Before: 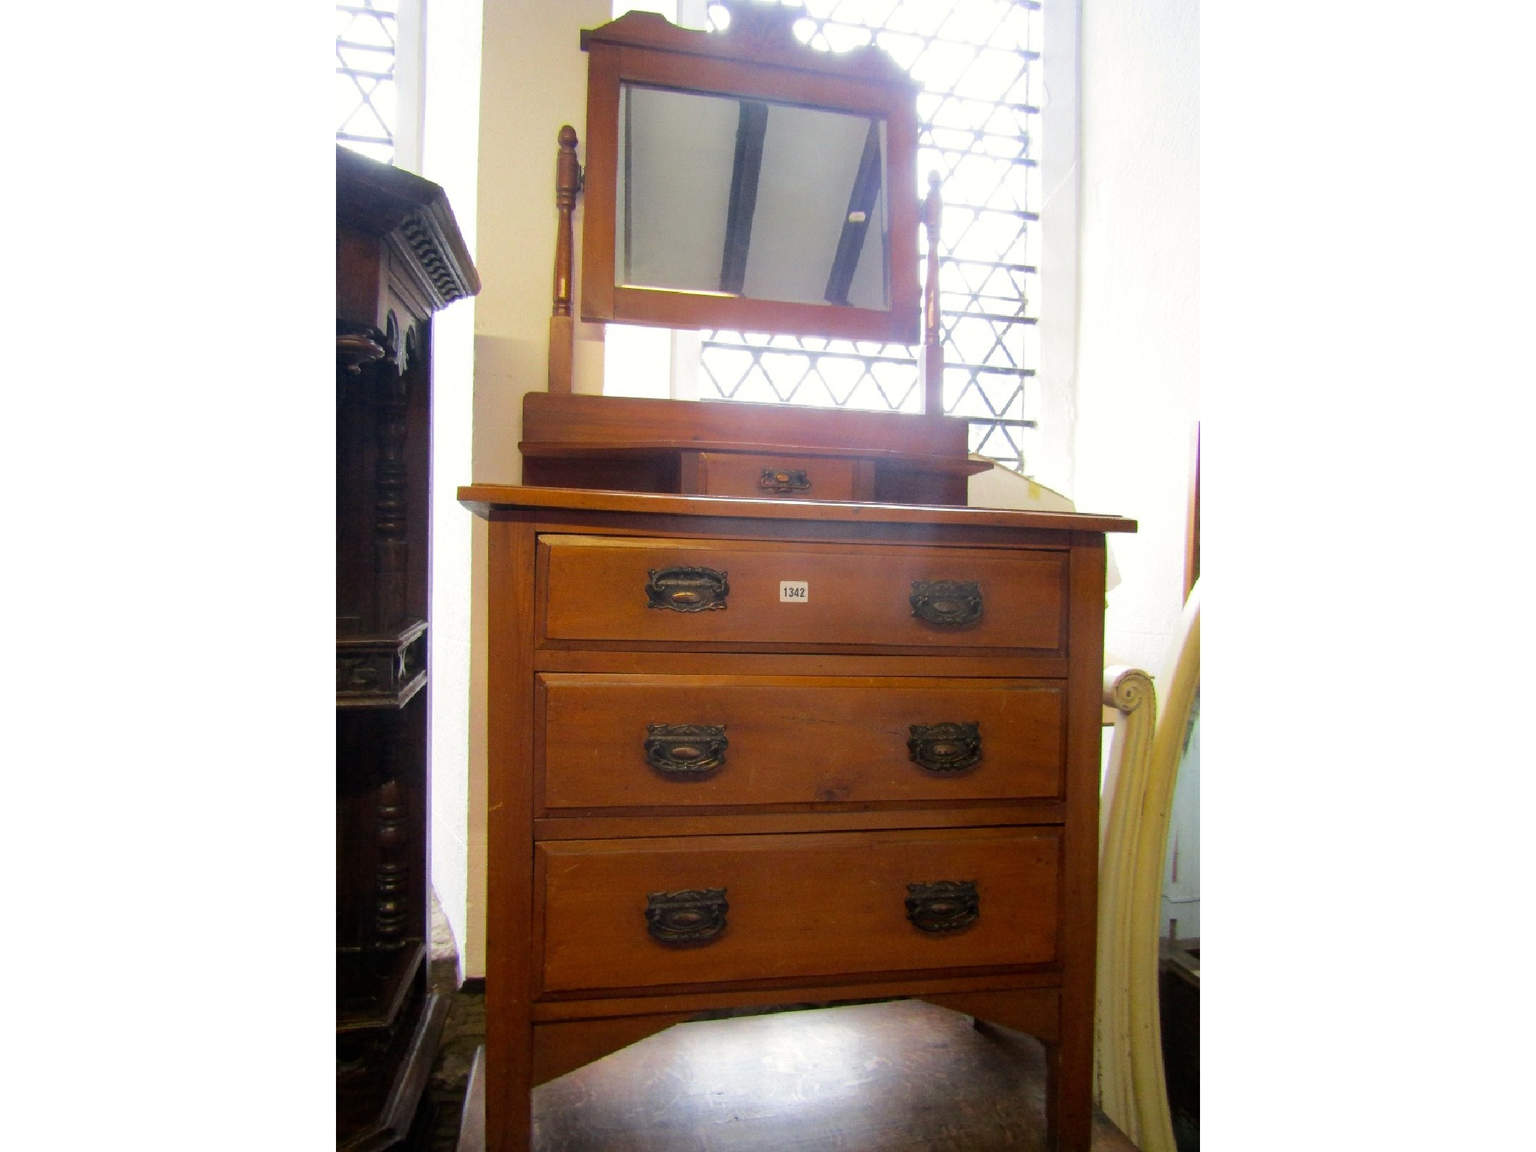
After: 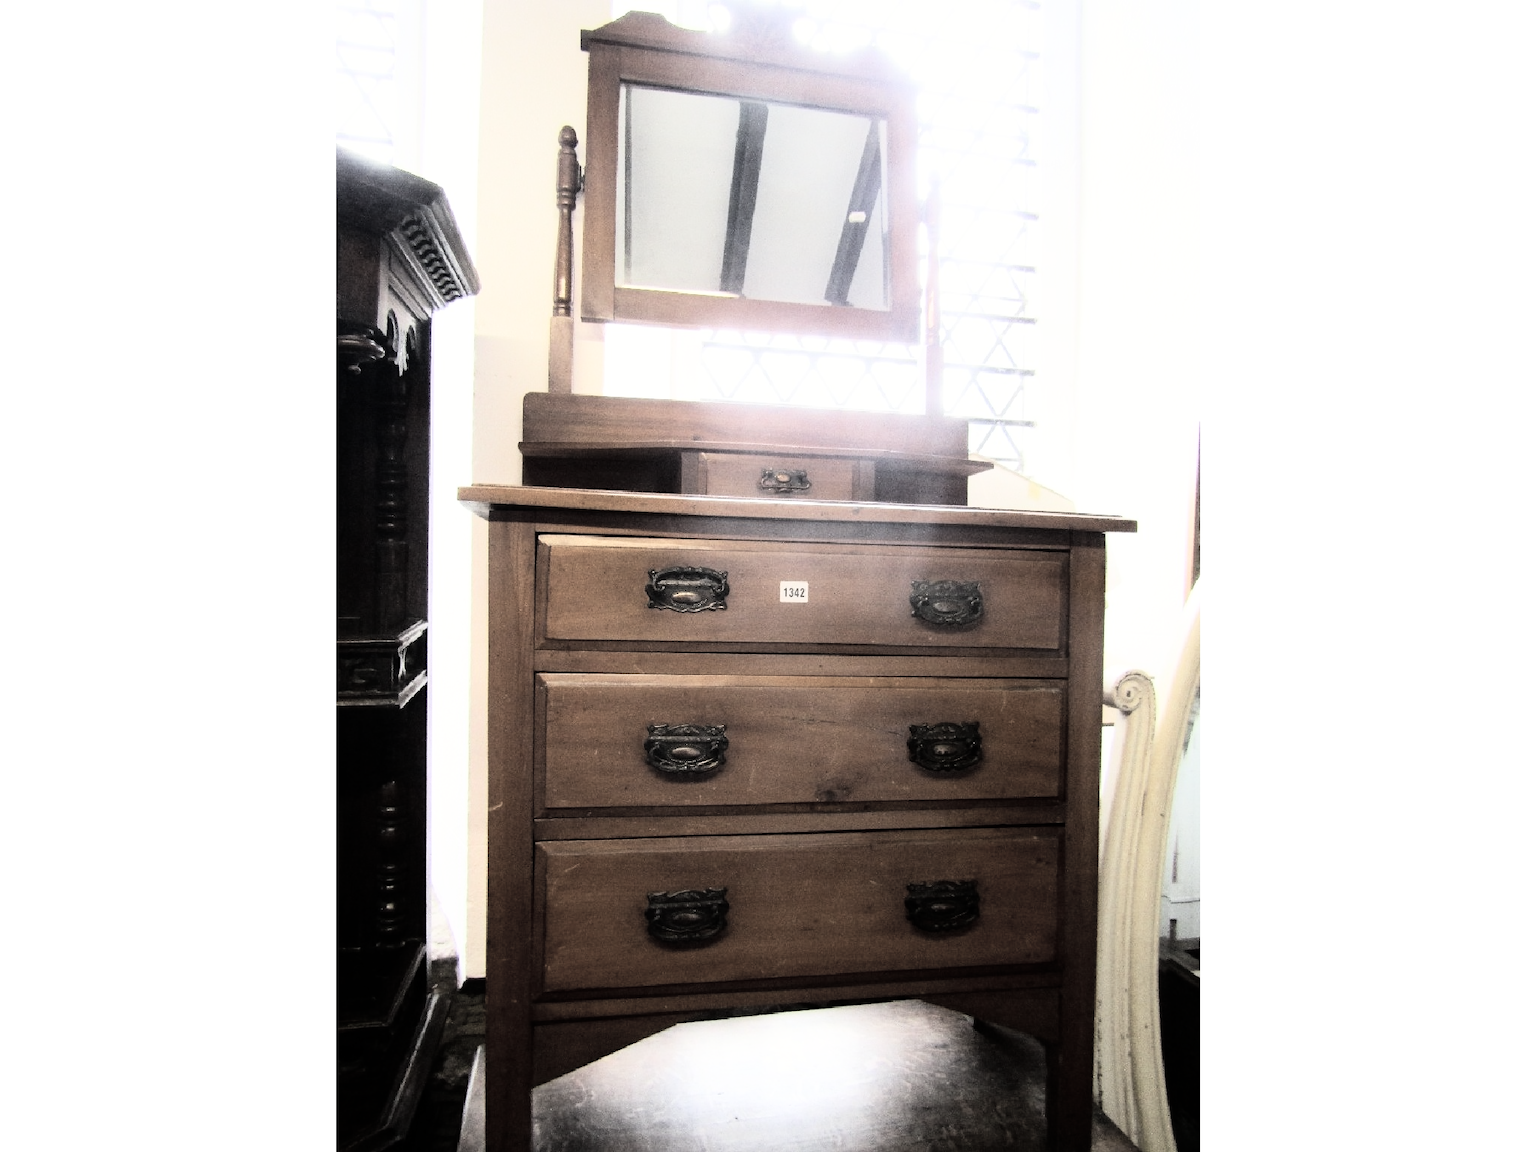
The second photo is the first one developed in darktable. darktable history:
color zones: curves: ch1 [(0, 0.153) (0.143, 0.15) (0.286, 0.151) (0.429, 0.152) (0.571, 0.152) (0.714, 0.151) (0.857, 0.151) (1, 0.153)]
rgb curve: curves: ch0 [(0, 0) (0.21, 0.15) (0.24, 0.21) (0.5, 0.75) (0.75, 0.96) (0.89, 0.99) (1, 1)]; ch1 [(0, 0.02) (0.21, 0.13) (0.25, 0.2) (0.5, 0.67) (0.75, 0.9) (0.89, 0.97) (1, 1)]; ch2 [(0, 0.02) (0.21, 0.13) (0.25, 0.2) (0.5, 0.67) (0.75, 0.9) (0.89, 0.97) (1, 1)], compensate middle gray true
